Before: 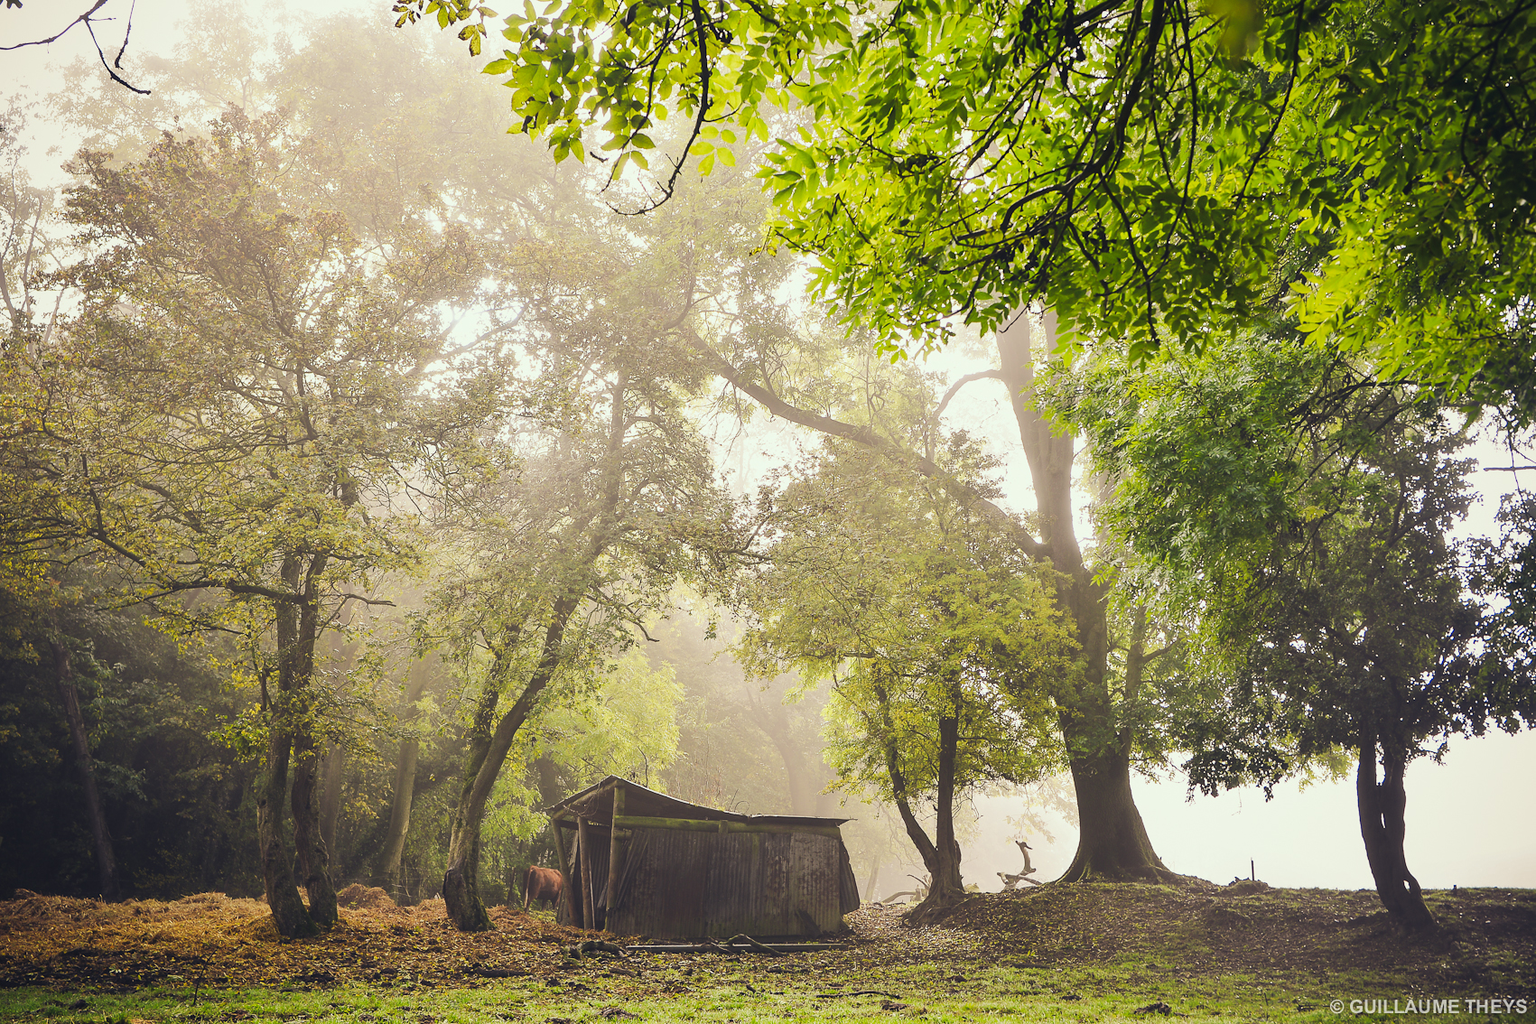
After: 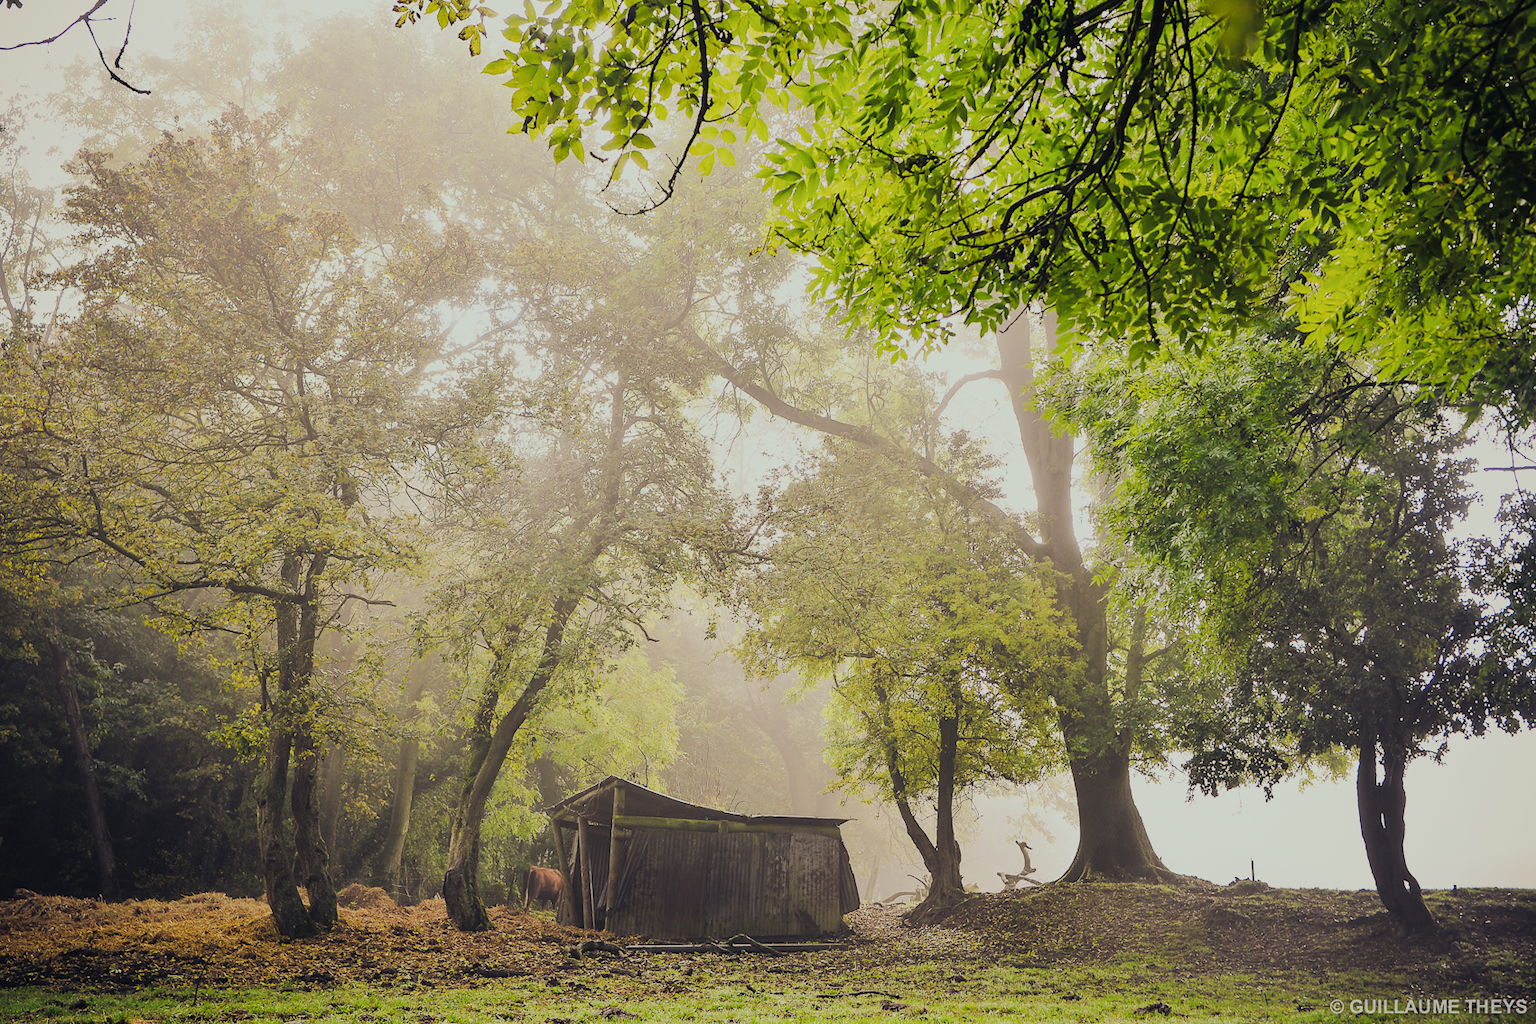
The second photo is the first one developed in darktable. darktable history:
filmic rgb: black relative exposure -7.98 EV, white relative exposure 4.03 EV, hardness 4.13, contrast 0.936
tone equalizer: smoothing diameter 2.06%, edges refinement/feathering 16.42, mask exposure compensation -1.57 EV, filter diffusion 5
